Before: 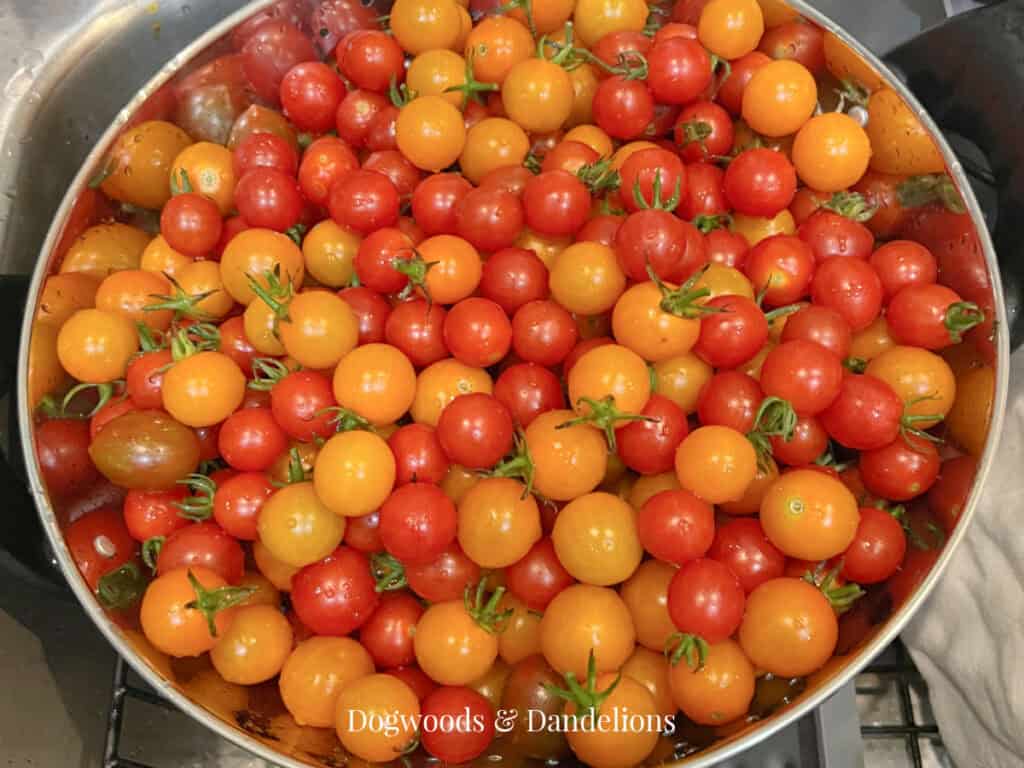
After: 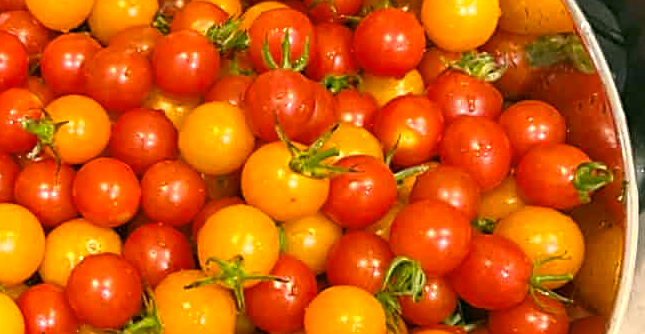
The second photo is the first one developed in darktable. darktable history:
color correction: highlights a* 3.97, highlights b* 4.93, shadows a* -6.96, shadows b* 4.69
exposure: exposure -0.069 EV, compensate highlight preservation false
color balance rgb: perceptual saturation grading › global saturation 9.614%, perceptual brilliance grading › global brilliance 17.402%, global vibrance 20.604%
crop: left 36.292%, top 18.247%, right 0.677%, bottom 38.204%
sharpen: on, module defaults
shadows and highlights: shadows 1.47, highlights 38.09
